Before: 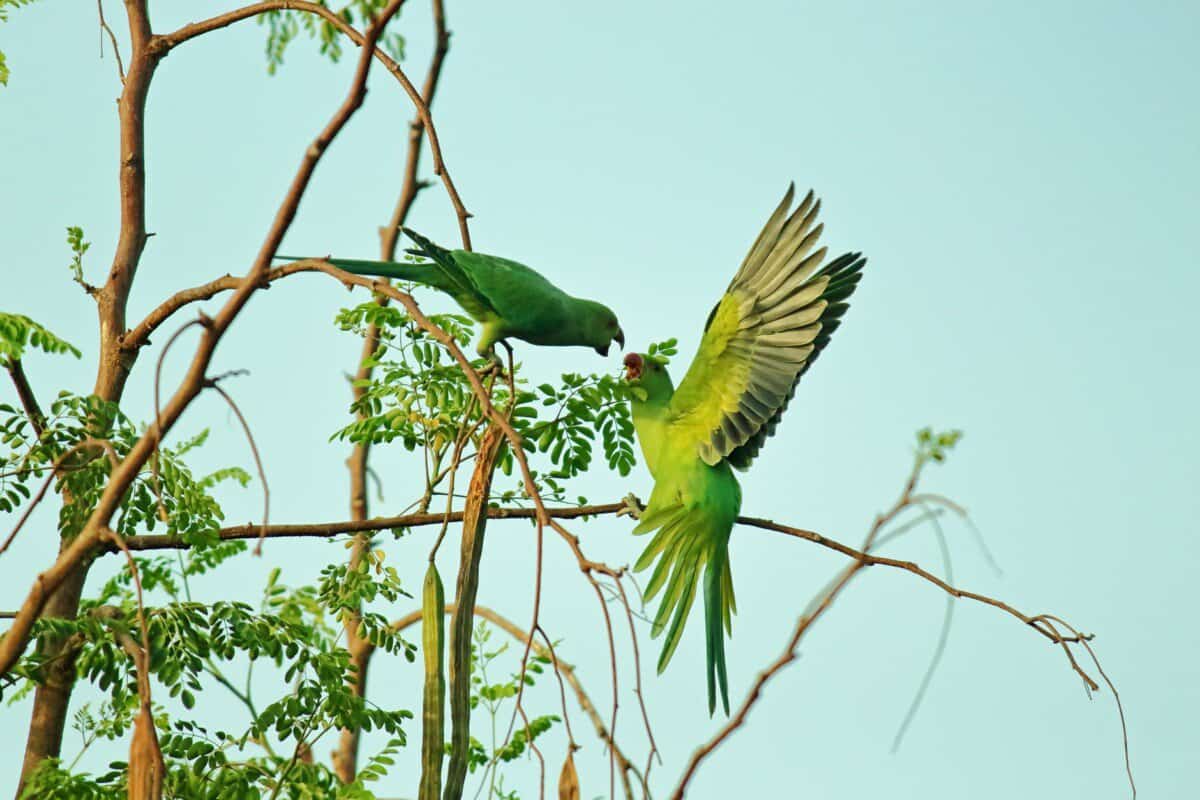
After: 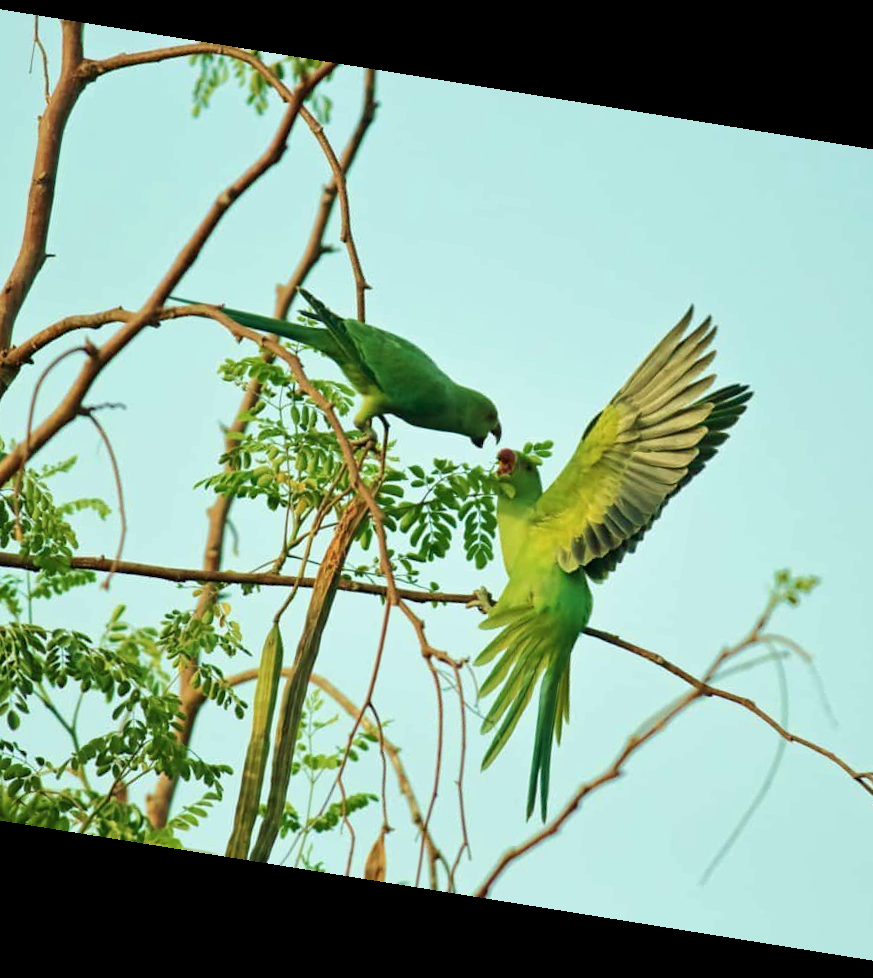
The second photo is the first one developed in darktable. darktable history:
crop and rotate: left 14.385%, right 18.948%
velvia: on, module defaults
contrast brightness saturation: saturation -0.05
rotate and perspective: rotation 9.12°, automatic cropping off
